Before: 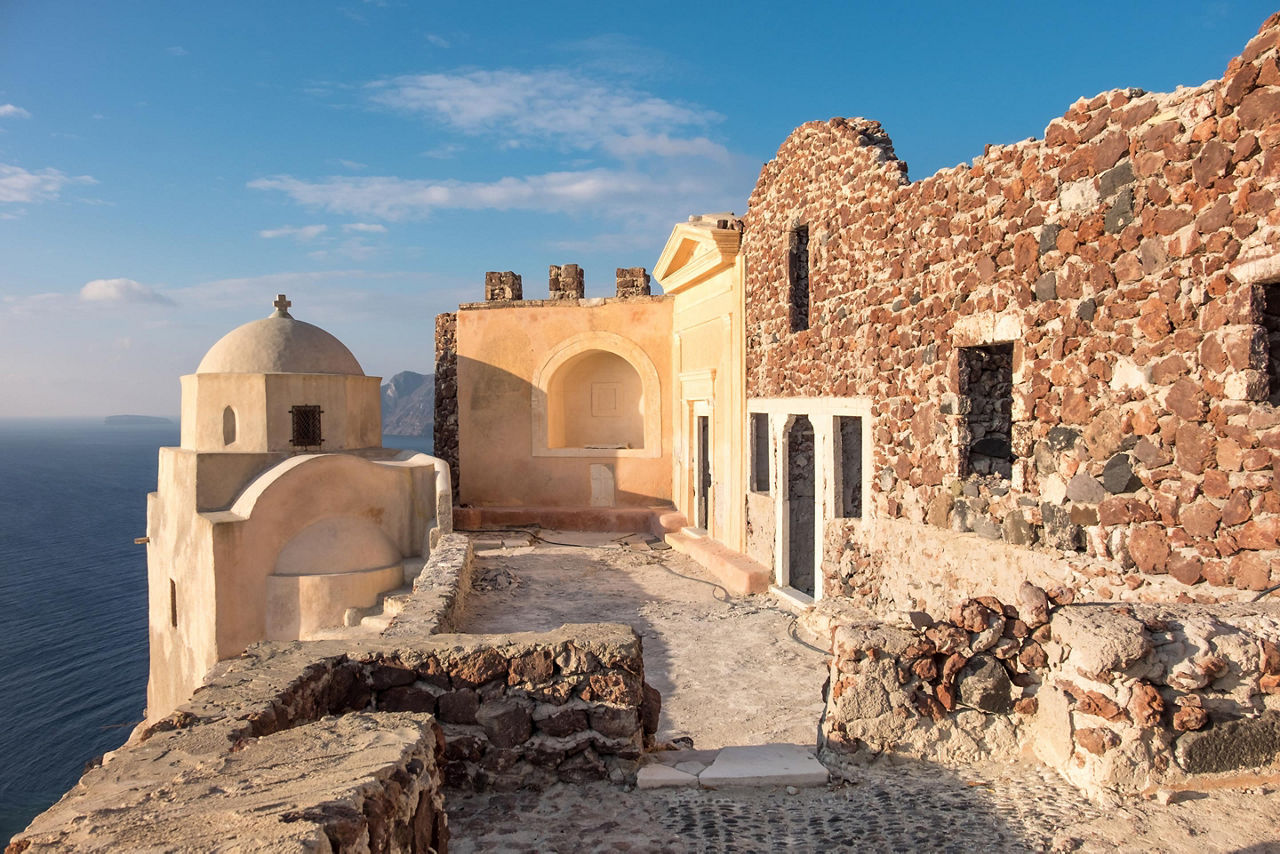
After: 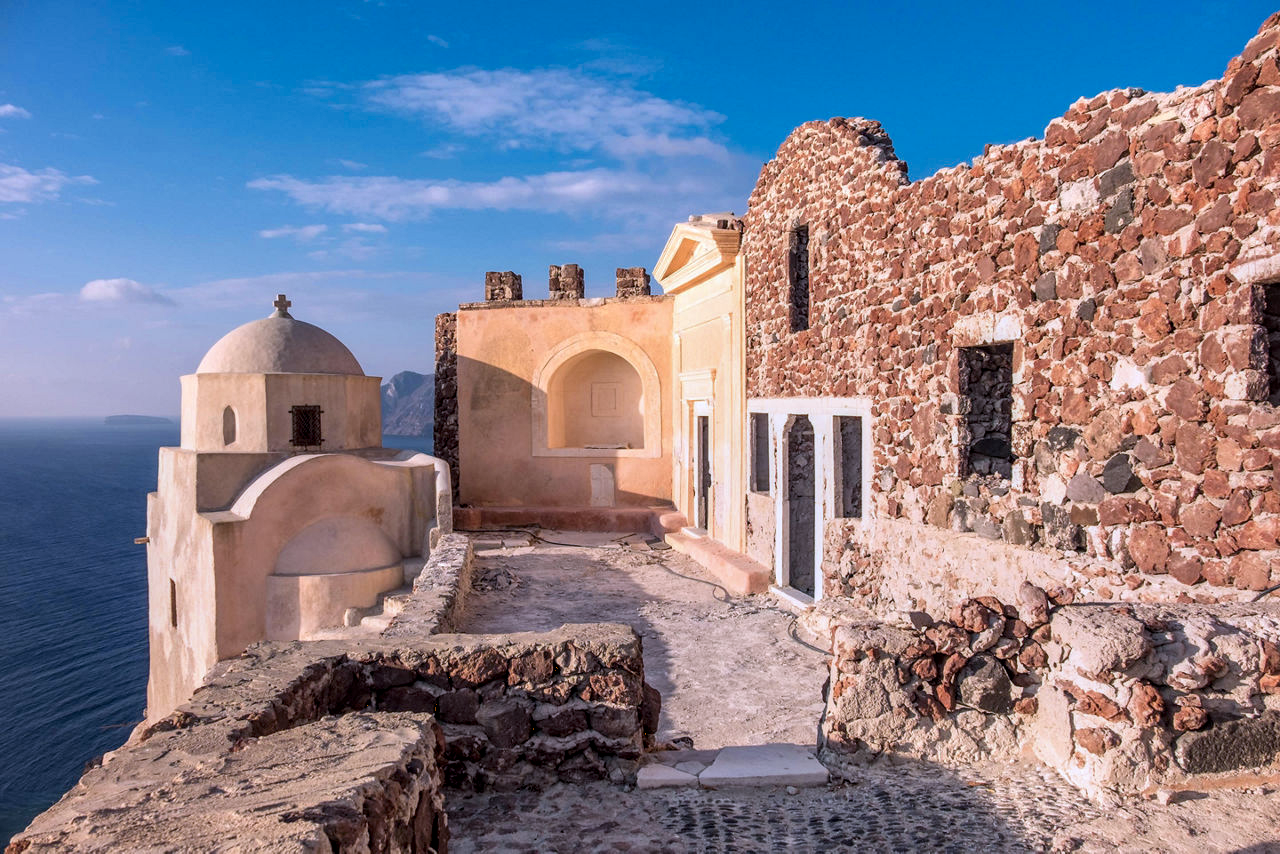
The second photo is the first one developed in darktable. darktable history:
local contrast: highlights 25%, detail 130%
exposure: exposure -0.05 EV
color calibration: output R [0.999, 0.026, -0.11, 0], output G [-0.019, 1.037, -0.099, 0], output B [0.022, -0.023, 0.902, 0], illuminant custom, x 0.367, y 0.392, temperature 4437.75 K, clip negative RGB from gamut false
